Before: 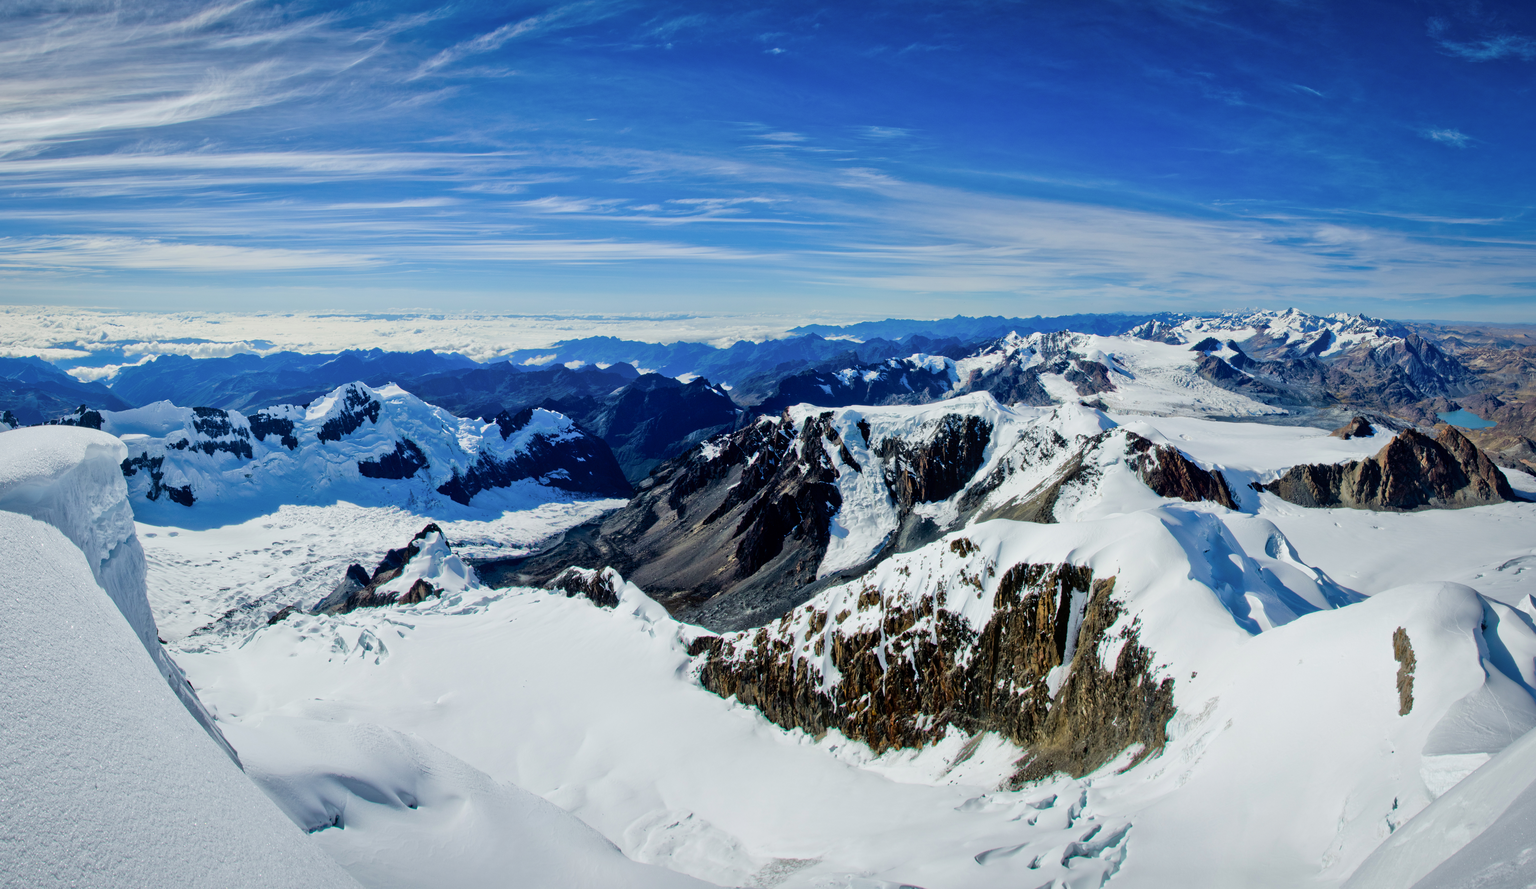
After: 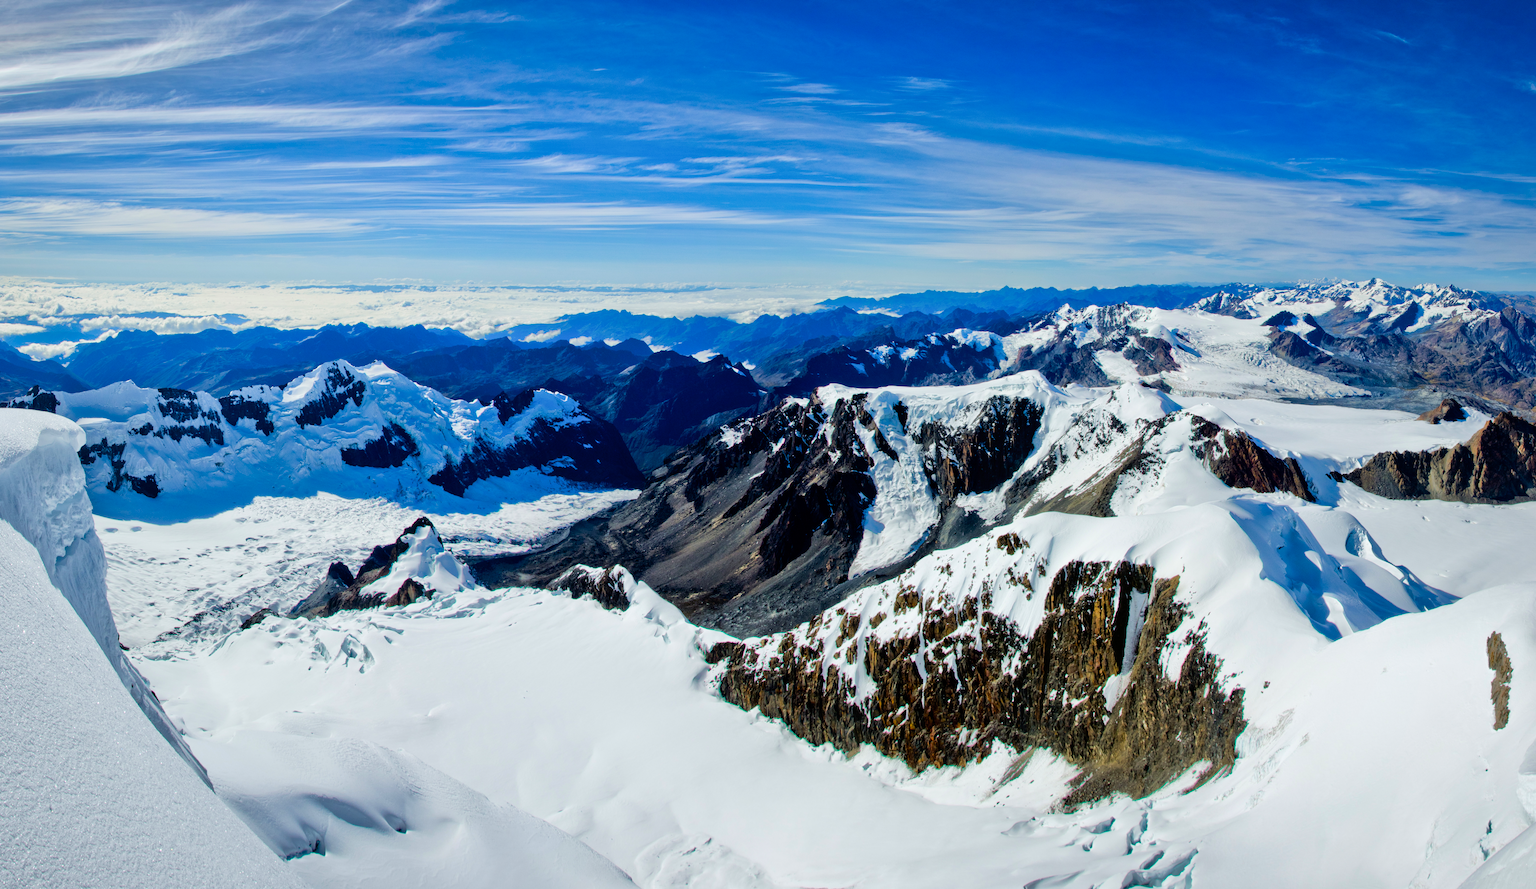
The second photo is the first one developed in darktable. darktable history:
color balance: contrast 6.48%, output saturation 113.3%
crop: left 3.305%, top 6.436%, right 6.389%, bottom 3.258%
